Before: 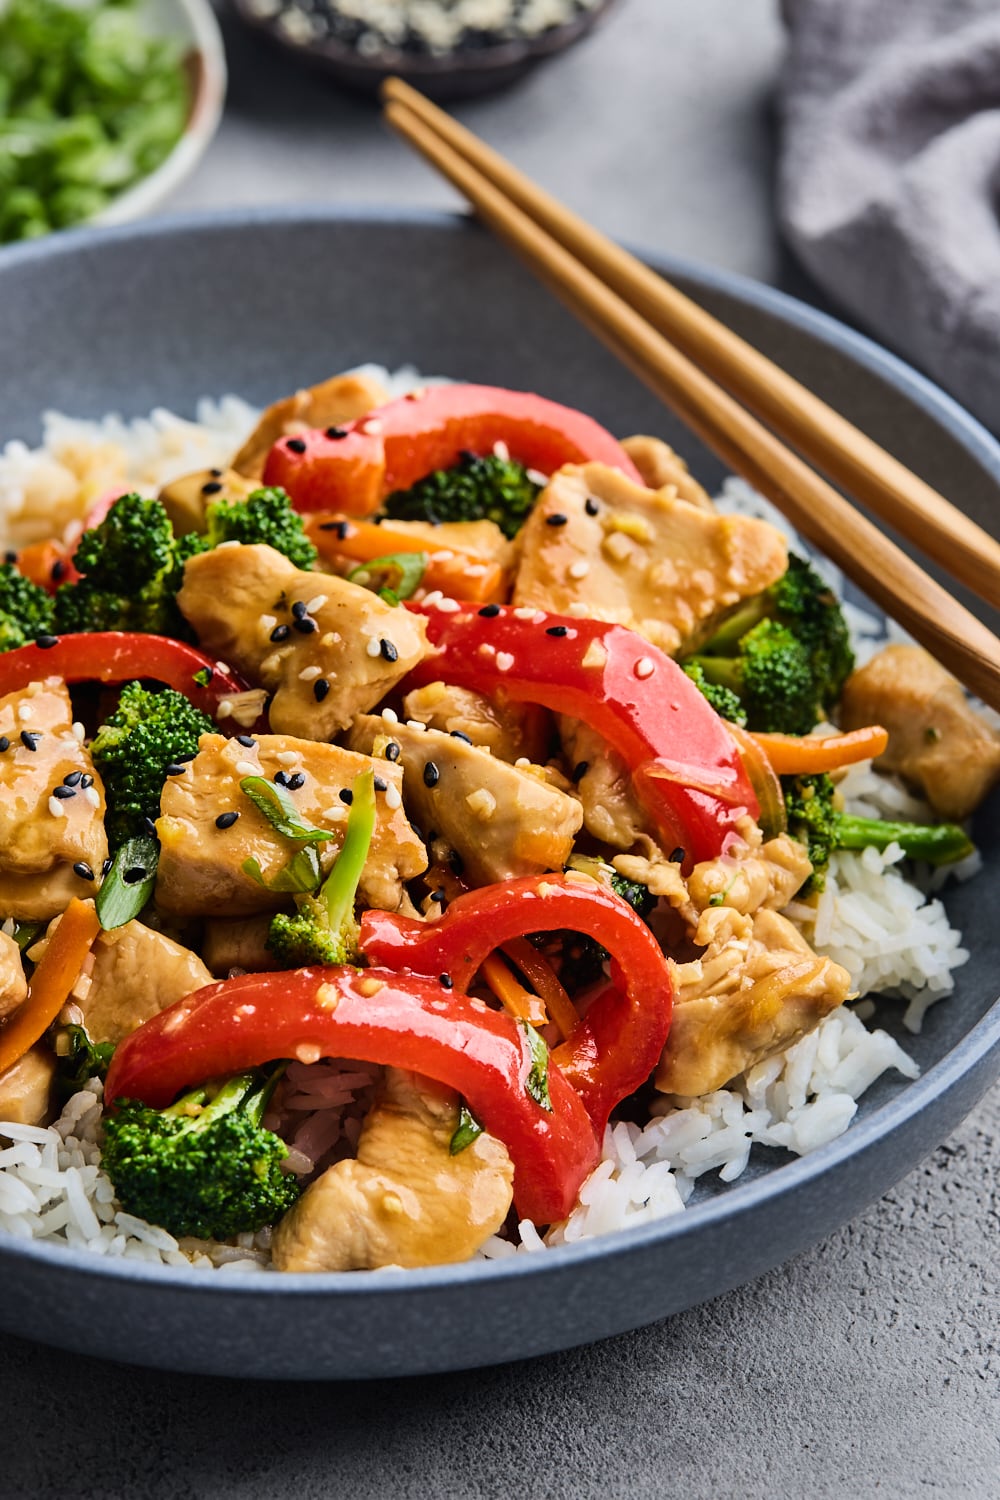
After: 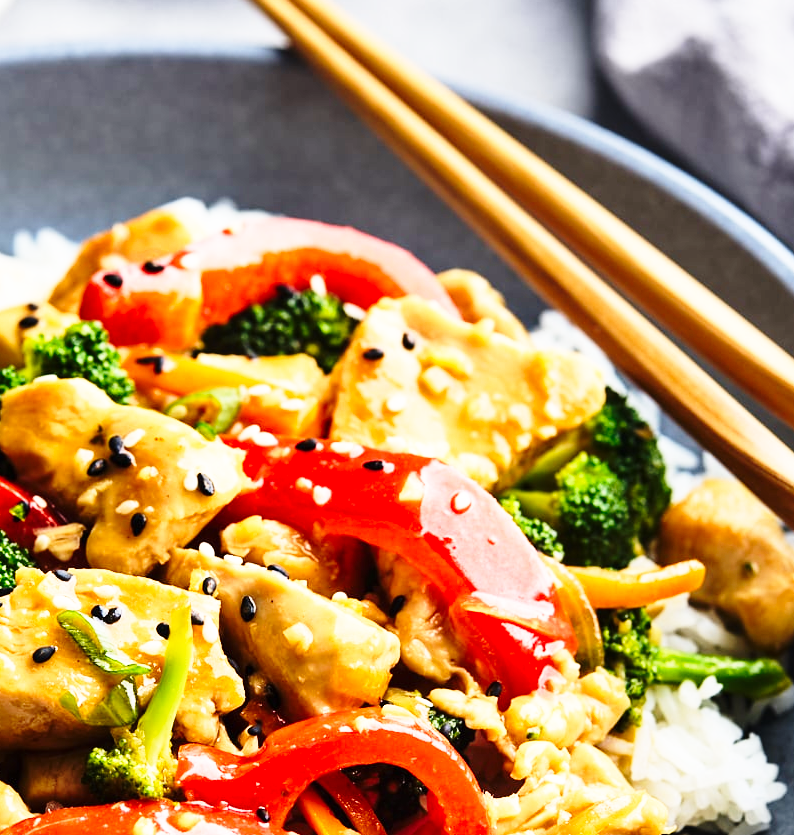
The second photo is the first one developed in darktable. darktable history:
base curve: curves: ch0 [(0, 0) (0.026, 0.03) (0.109, 0.232) (0.351, 0.748) (0.669, 0.968) (1, 1)], preserve colors none
crop: left 18.38%, top 11.092%, right 2.134%, bottom 33.217%
